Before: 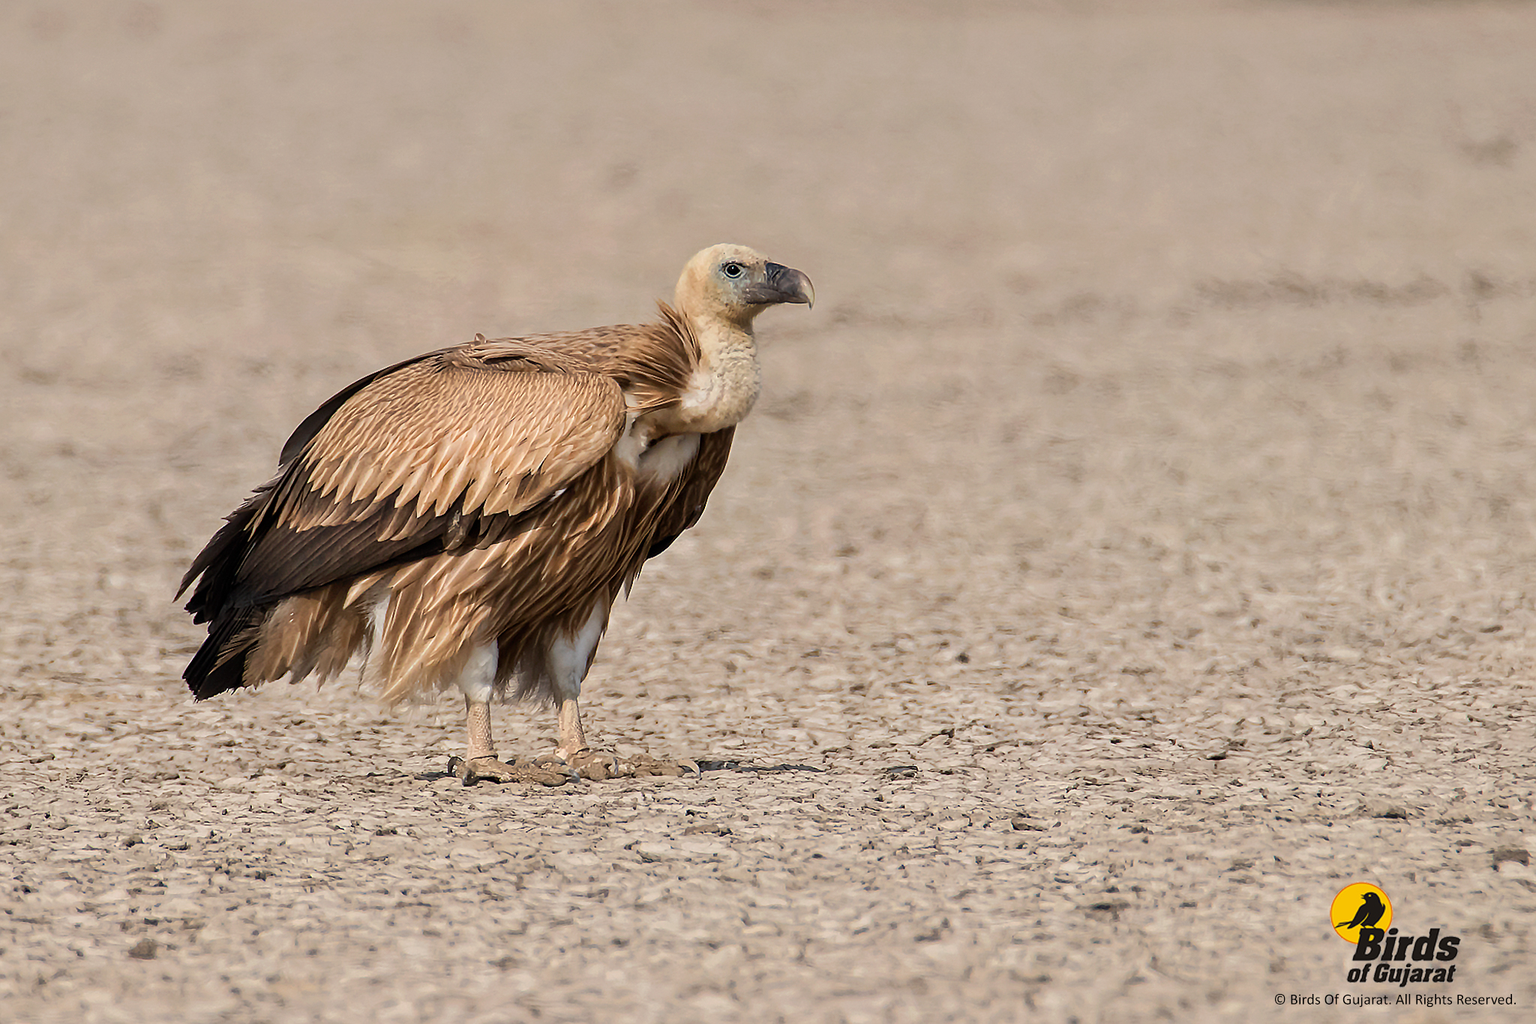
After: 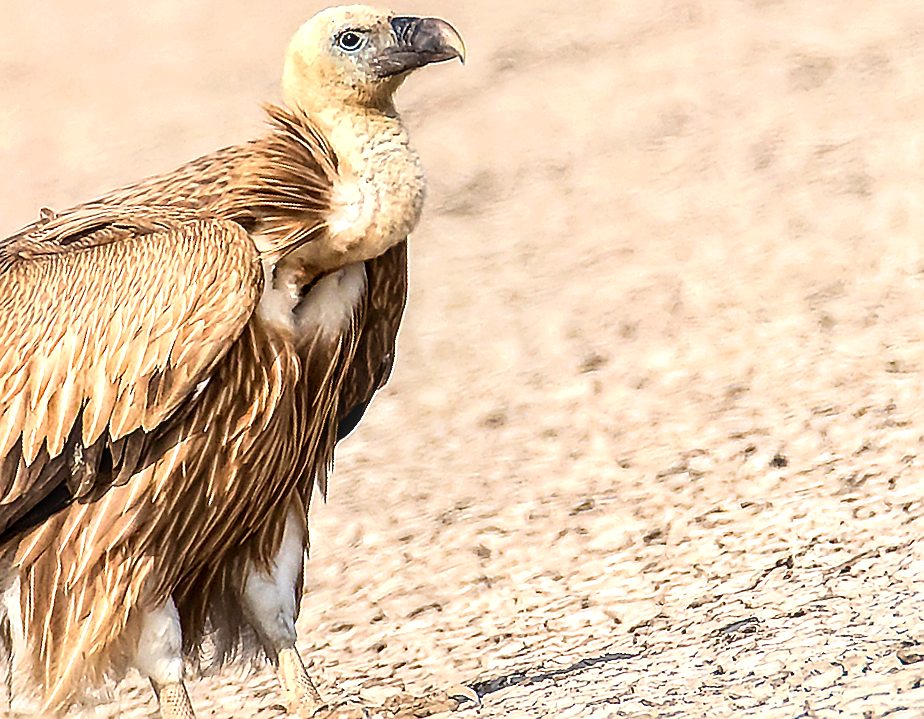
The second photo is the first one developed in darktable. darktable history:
exposure: exposure 0.921 EV, compensate highlight preservation false
contrast brightness saturation: contrast 0.15, brightness -0.01, saturation 0.1
crop and rotate: angle 0.02°, left 24.353%, top 13.219%, right 26.156%, bottom 8.224%
local contrast: on, module defaults
rotate and perspective: rotation -14.8°, crop left 0.1, crop right 0.903, crop top 0.25, crop bottom 0.748
tone equalizer: on, module defaults
sharpen: radius 1.4, amount 1.25, threshold 0.7
